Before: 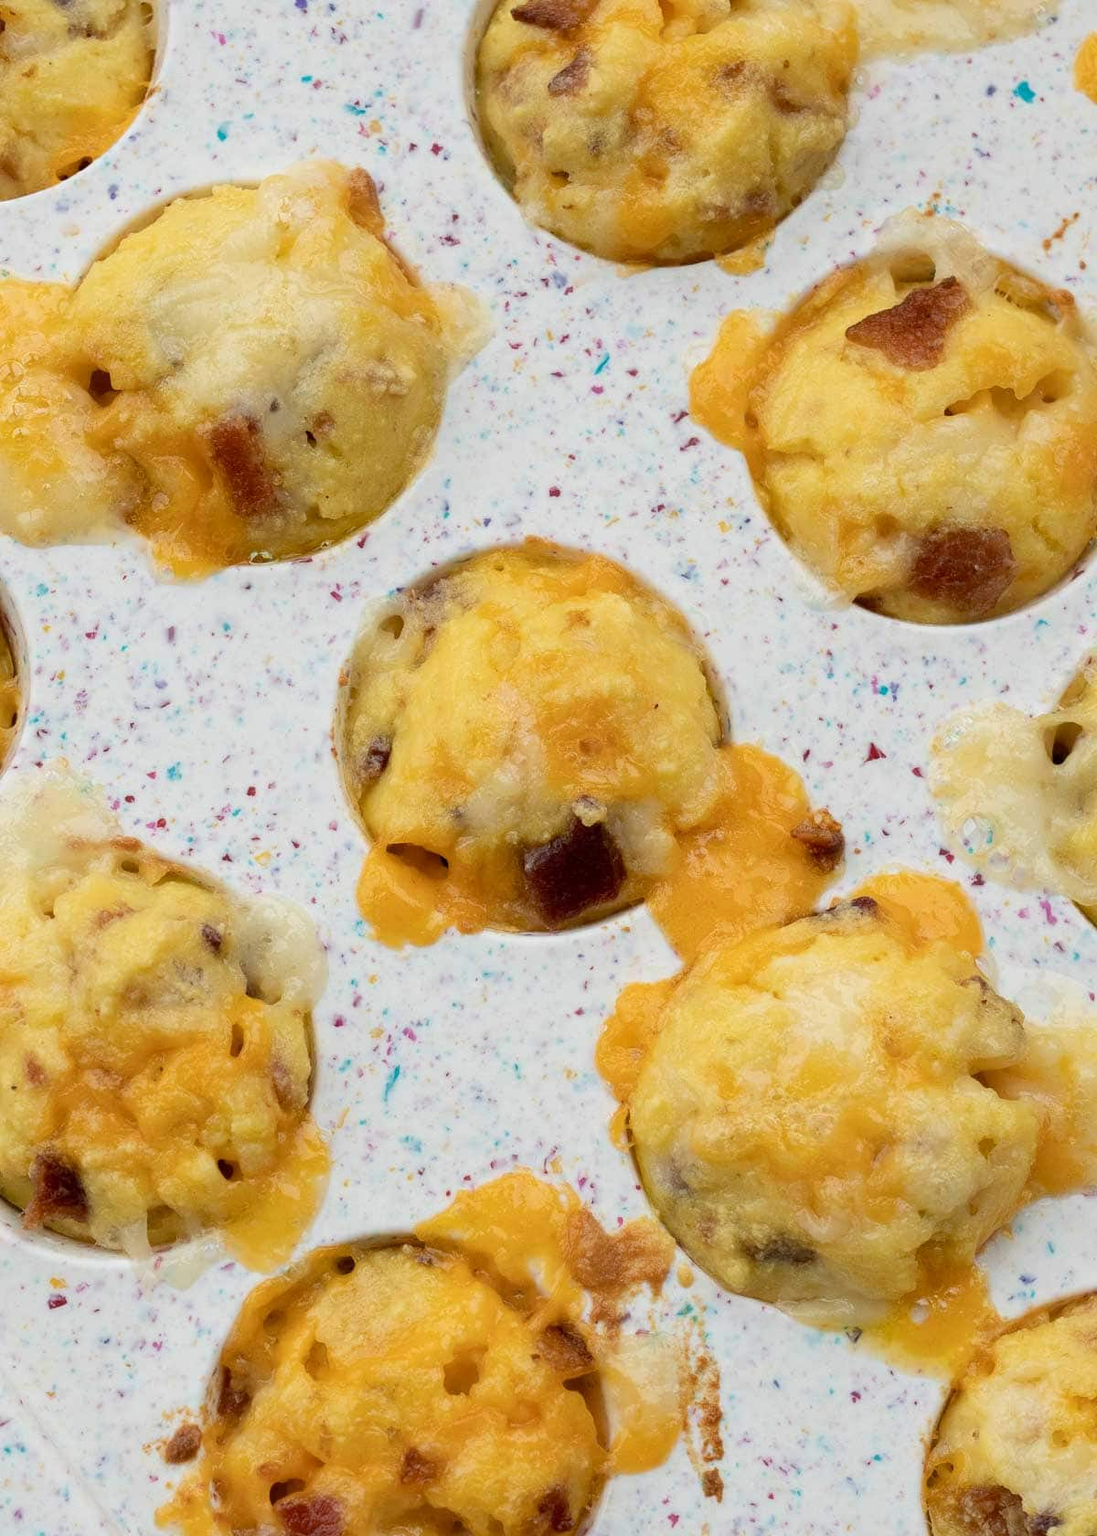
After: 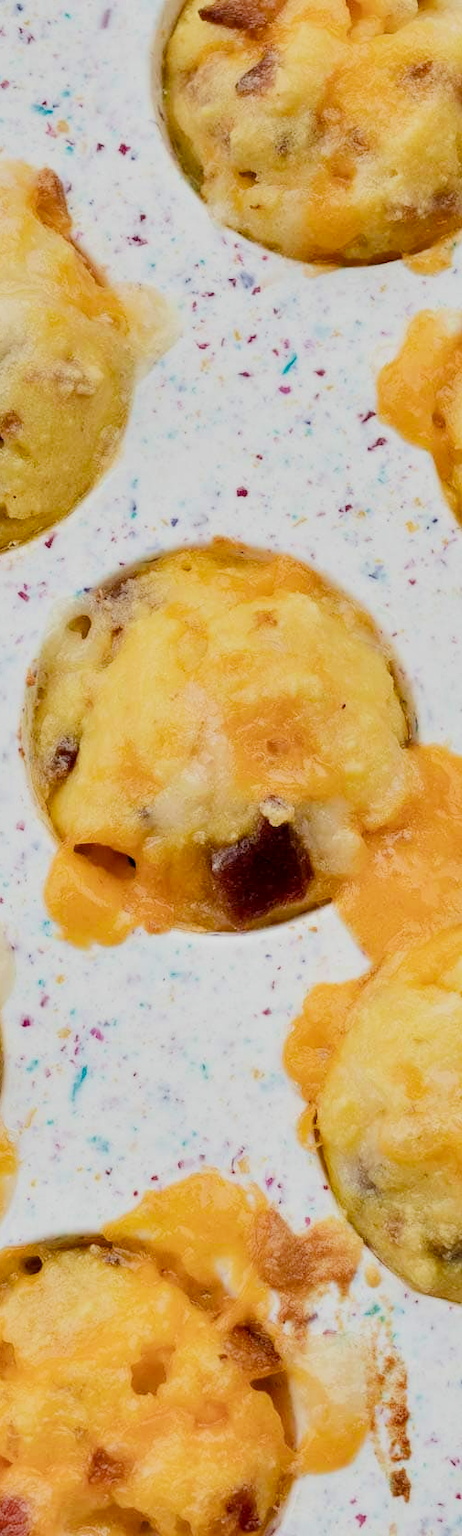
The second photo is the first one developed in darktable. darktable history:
crop: left 28.583%, right 29.231%
filmic rgb: black relative exposure -6.98 EV, white relative exposure 5.63 EV, hardness 2.86
exposure: black level correction 0.001, exposure 1.129 EV, compensate exposure bias true, compensate highlight preservation false
shadows and highlights: low approximation 0.01, soften with gaussian
